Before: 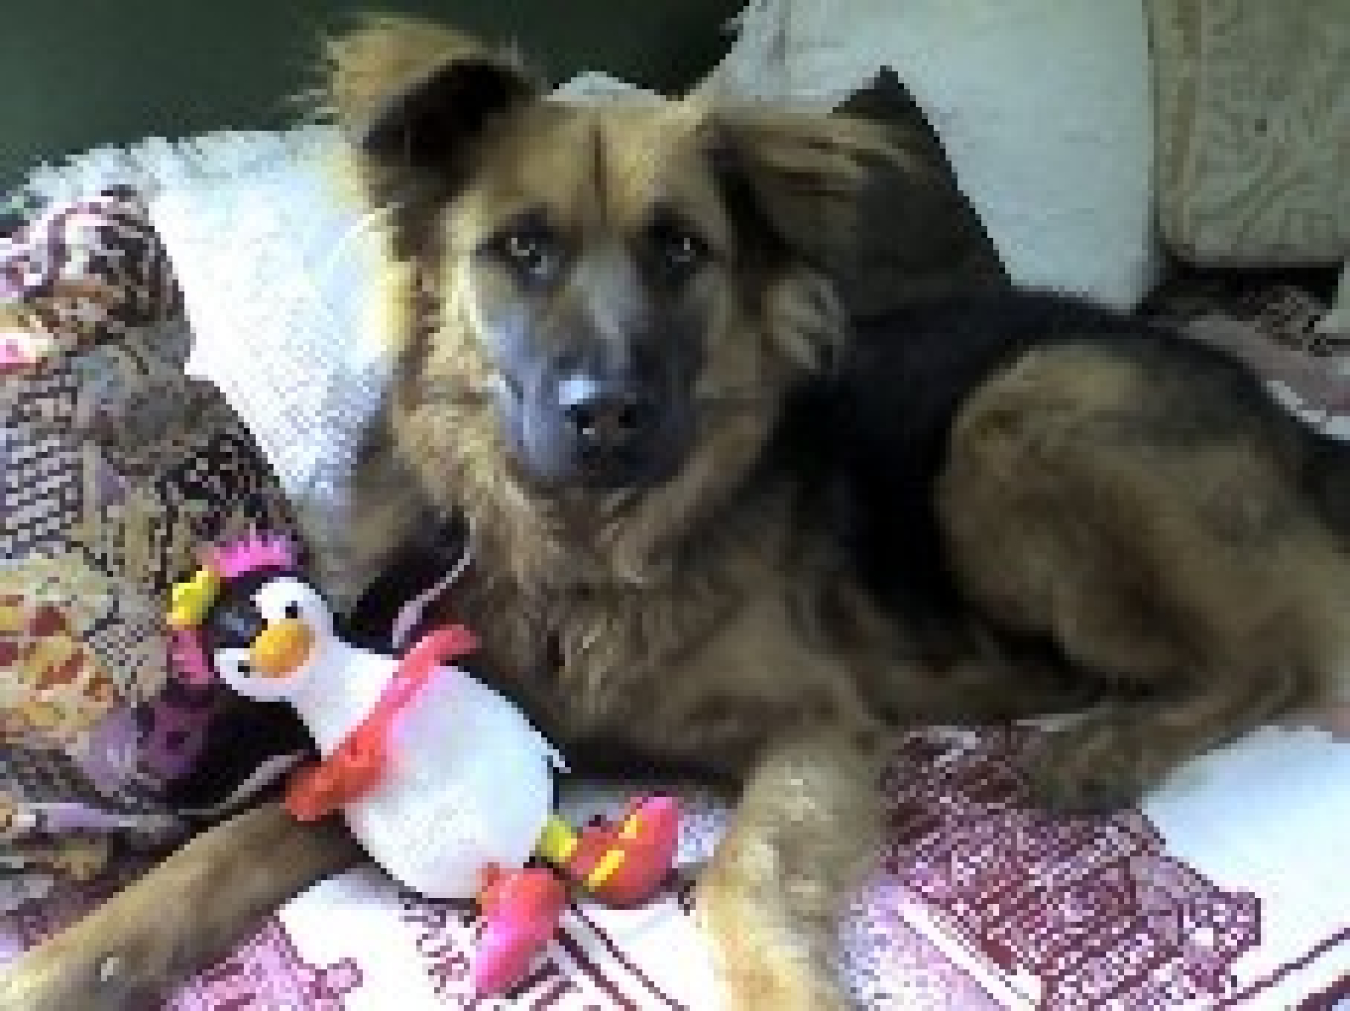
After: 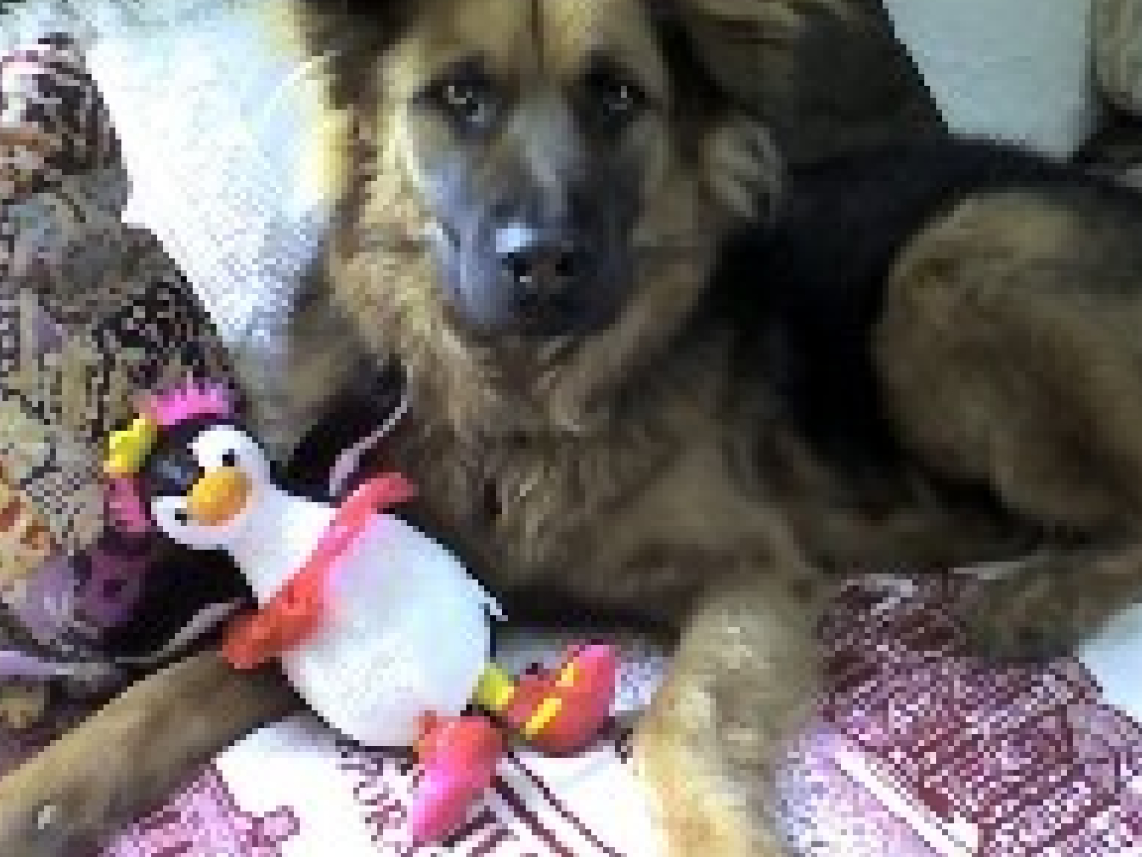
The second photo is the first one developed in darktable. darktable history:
crop and rotate: left 4.724%, top 15.198%, right 10.683%
